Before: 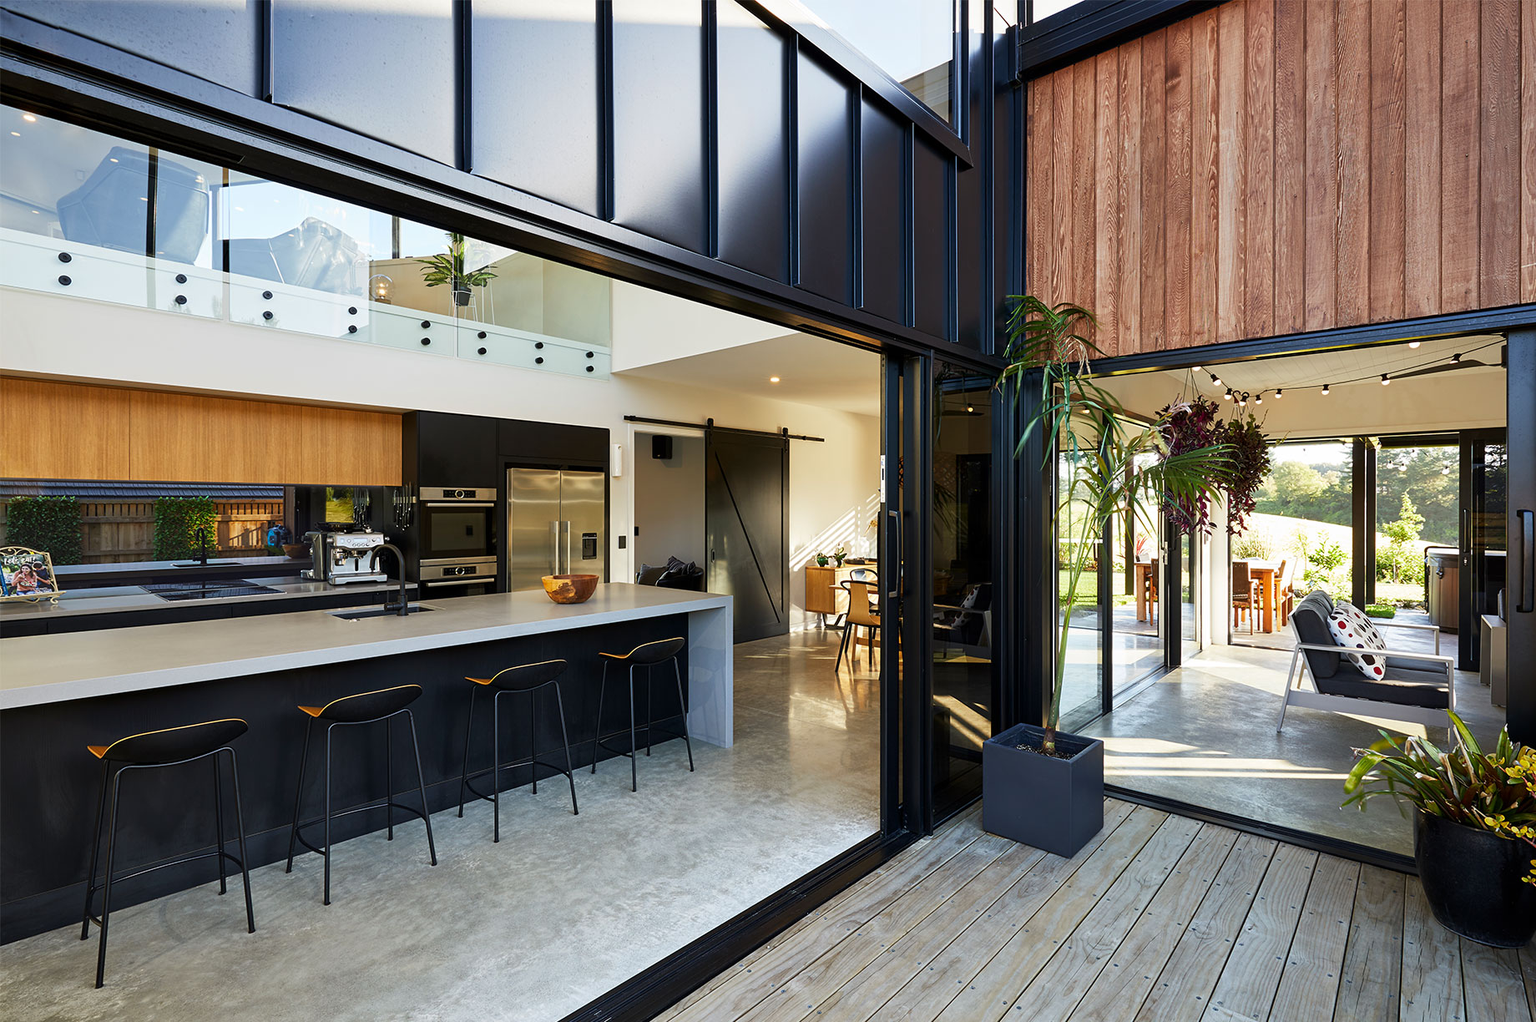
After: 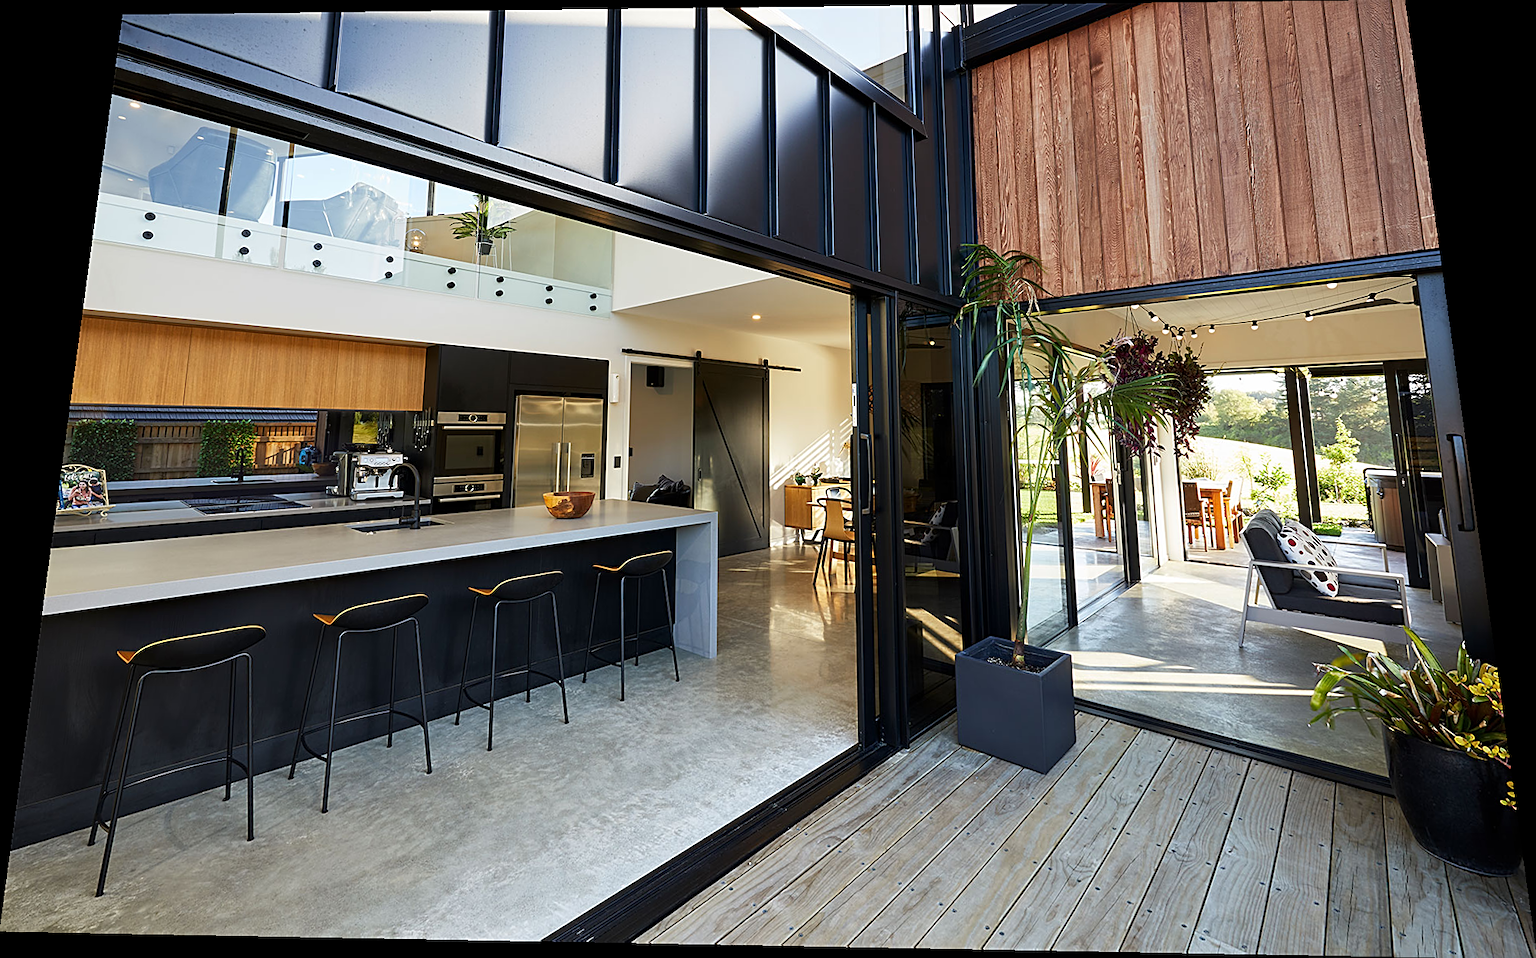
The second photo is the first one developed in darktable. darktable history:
sharpen: on, module defaults
rotate and perspective: rotation 0.128°, lens shift (vertical) -0.181, lens shift (horizontal) -0.044, shear 0.001, automatic cropping off
exposure: compensate highlight preservation false
